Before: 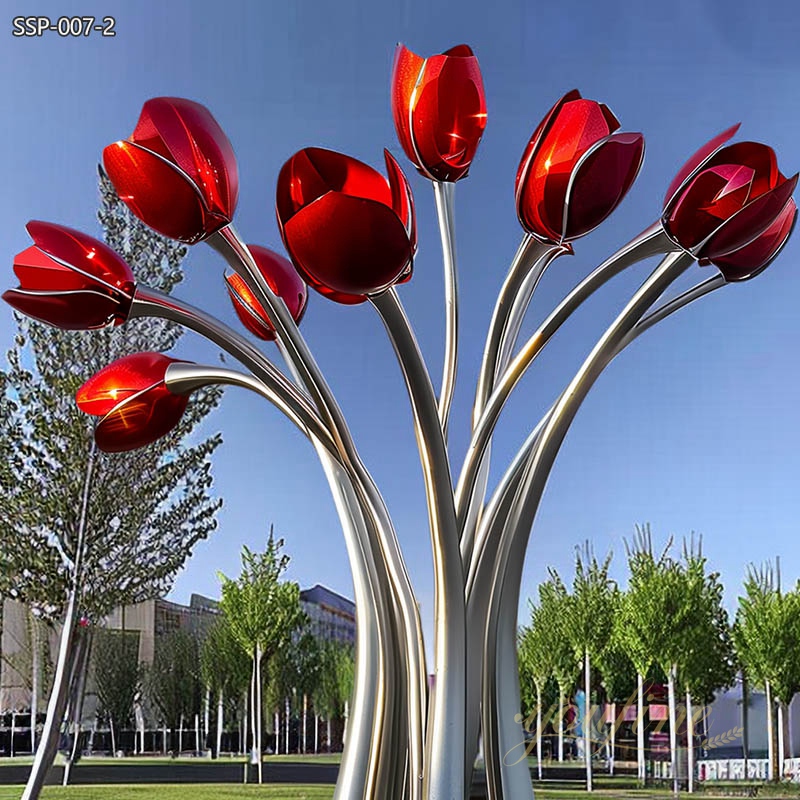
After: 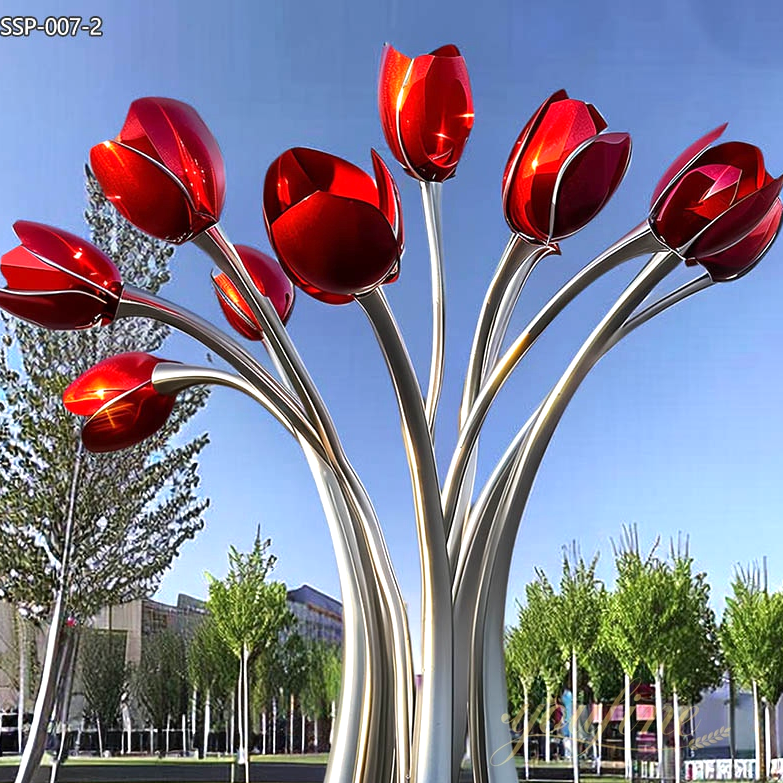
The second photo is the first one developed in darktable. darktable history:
exposure: exposure 0.485 EV, compensate highlight preservation false
crop: left 1.743%, right 0.268%, bottom 2.011%
